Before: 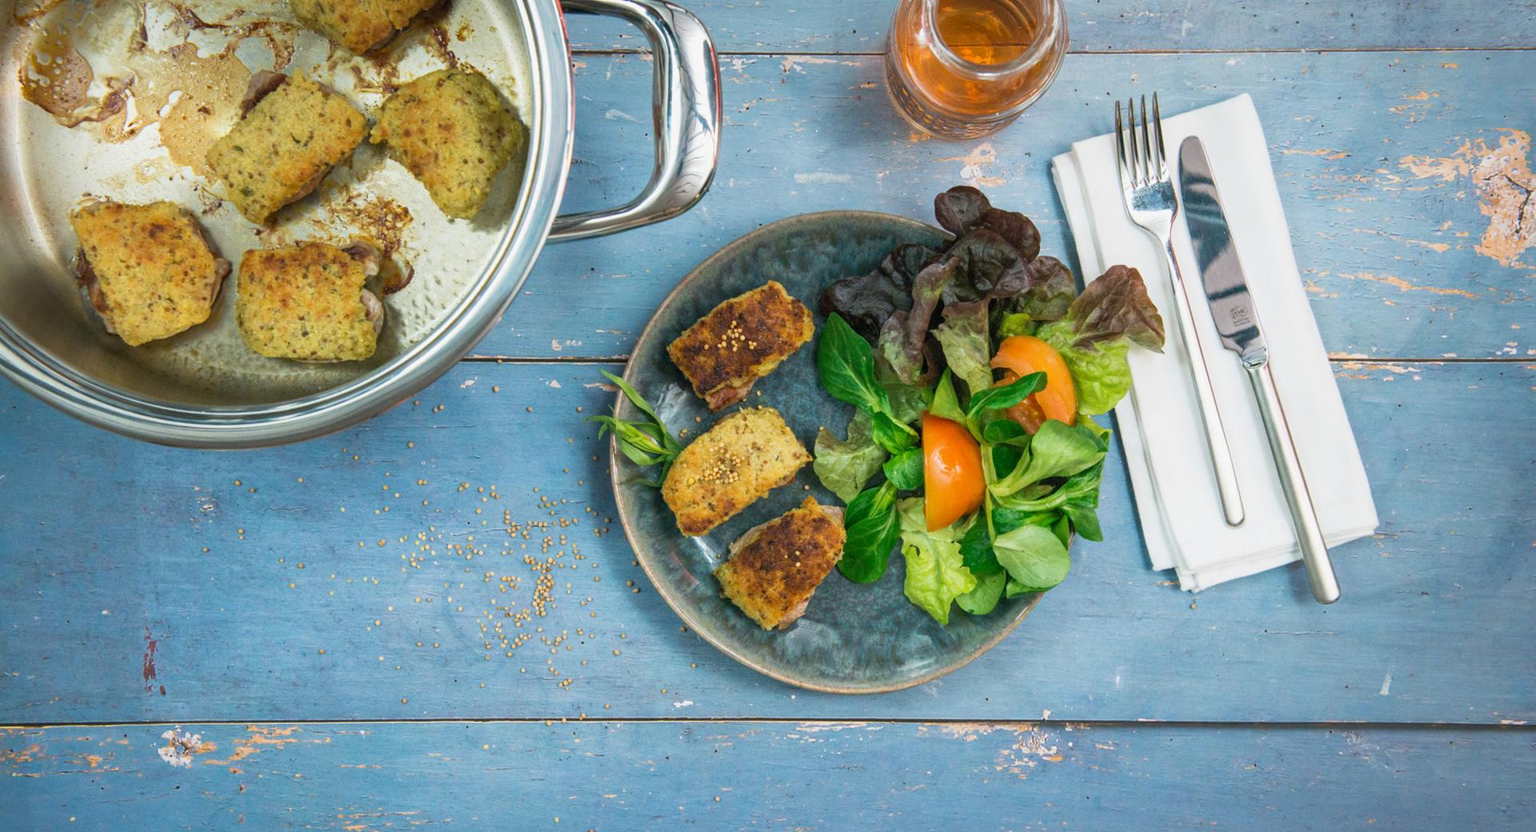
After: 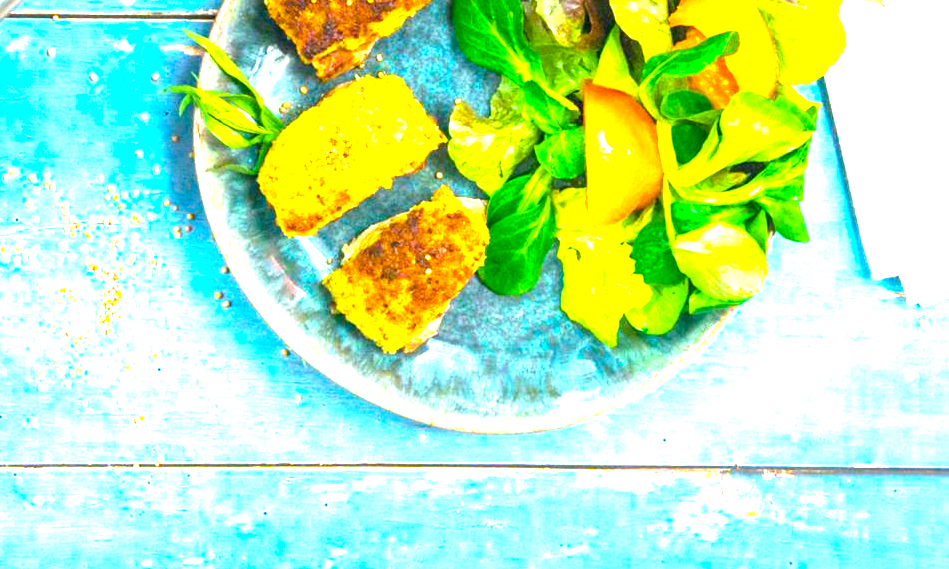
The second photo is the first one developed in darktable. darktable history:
white balance: emerald 1
exposure: black level correction 0, exposure 1.388 EV, compensate exposure bias true, compensate highlight preservation false
crop: left 29.672%, top 41.786%, right 20.851%, bottom 3.487%
color balance rgb: linear chroma grading › global chroma 10%, perceptual saturation grading › global saturation 40%, perceptual brilliance grading › global brilliance 30%, global vibrance 20%
